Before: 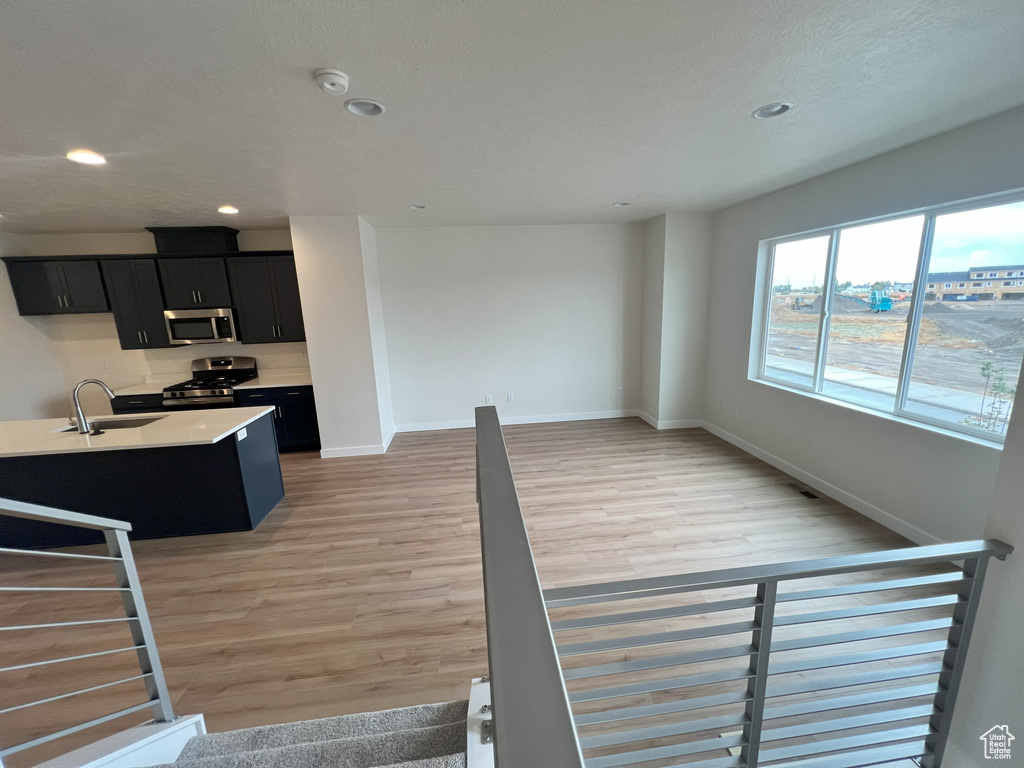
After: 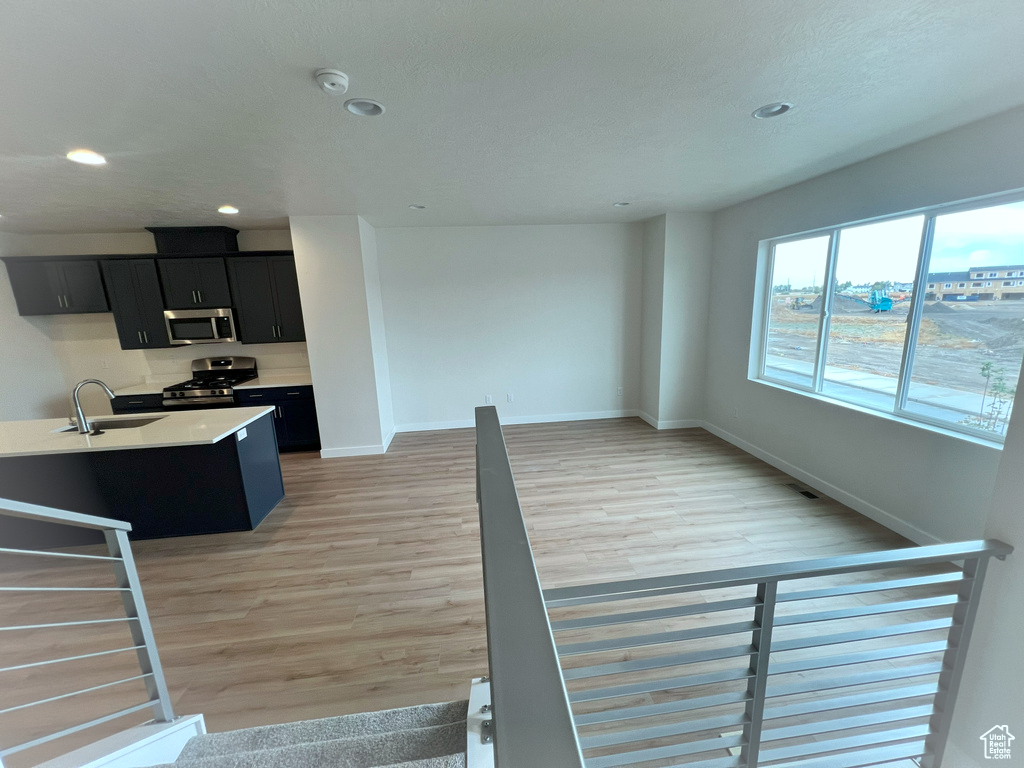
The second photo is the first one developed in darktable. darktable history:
color calibration: illuminant as shot in camera, x 0.359, y 0.361, temperature 4588.57 K
vignetting: fall-off start 84.49%, fall-off radius 80.26%, brightness 0.314, saturation 0.002, width/height ratio 1.216
shadows and highlights: shadows 4.34, highlights -16.75, soften with gaussian
